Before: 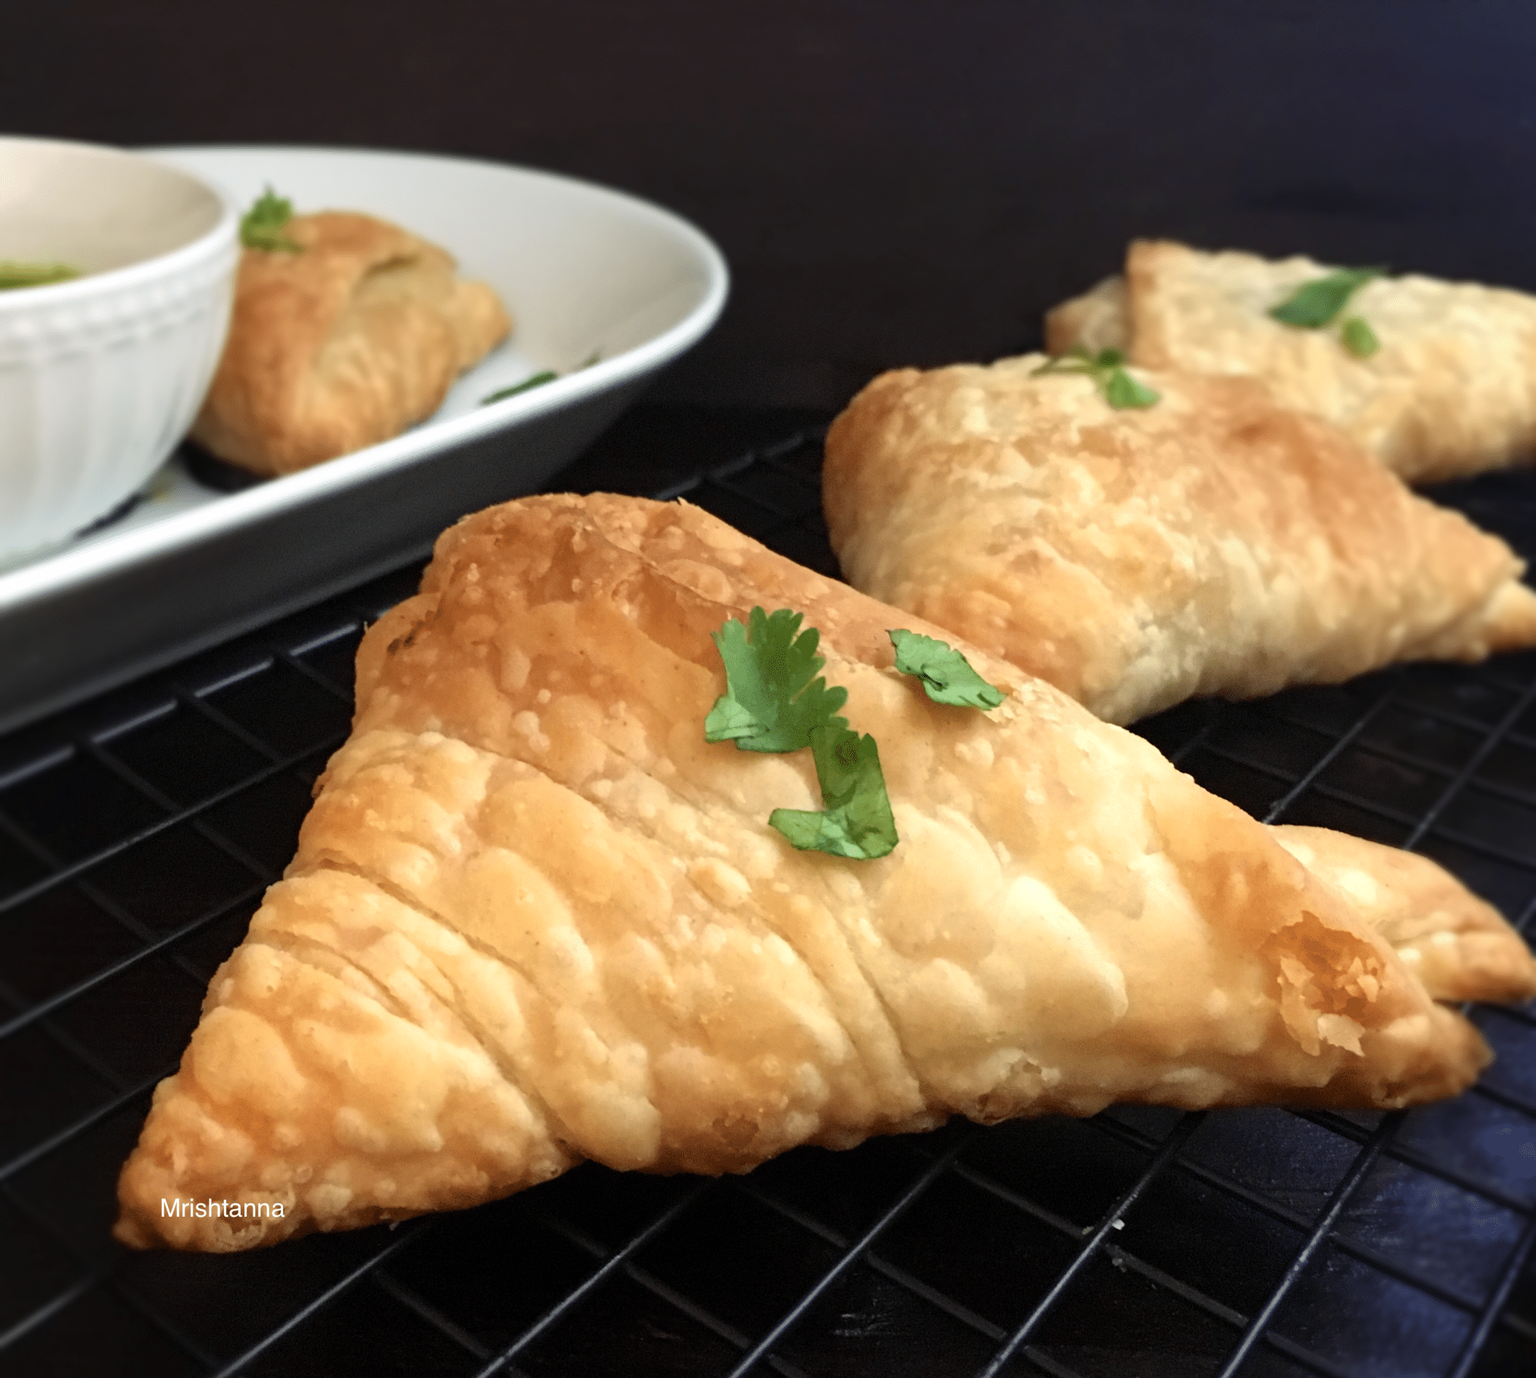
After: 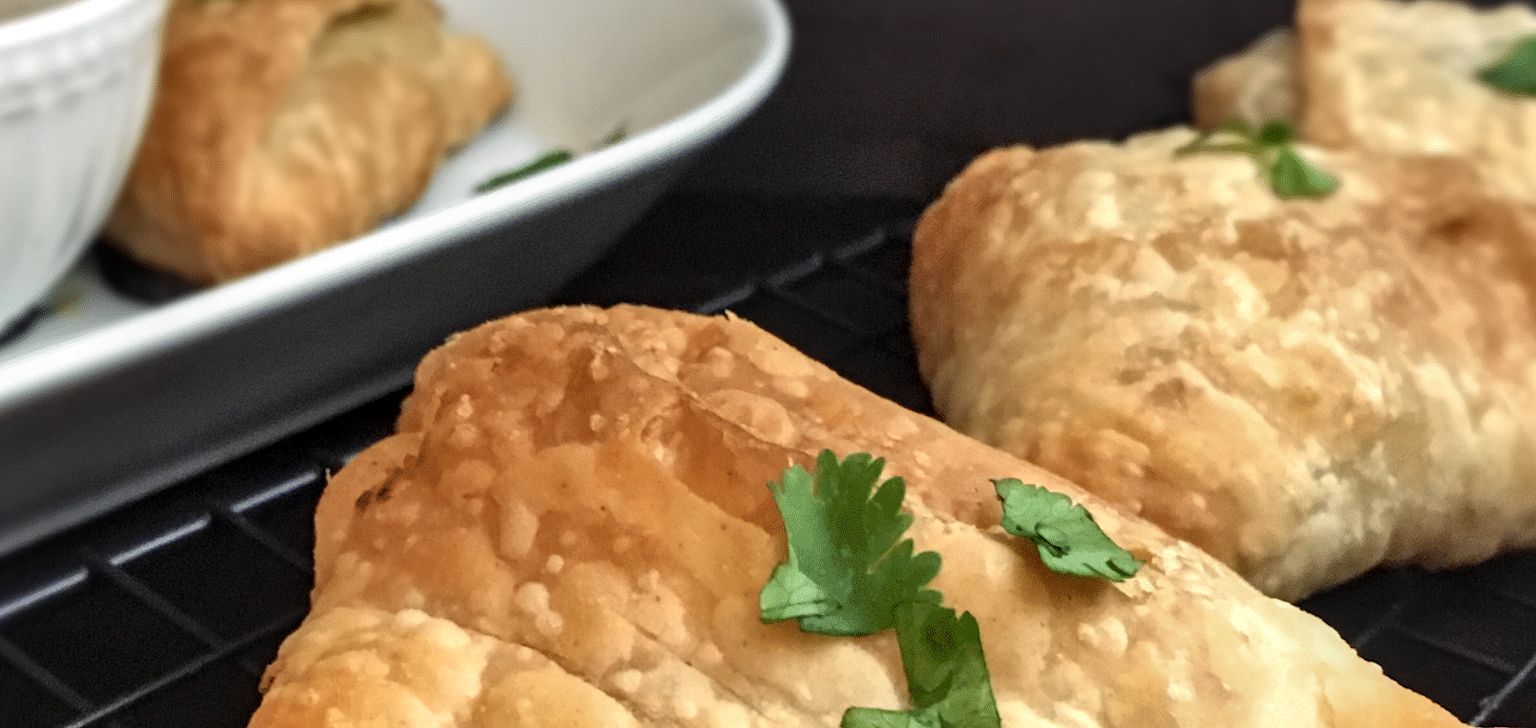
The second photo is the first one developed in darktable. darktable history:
shadows and highlights: highlights color adjustment 0%, soften with gaussian
crop: left 7.036%, top 18.398%, right 14.379%, bottom 40.043%
local contrast: detail 130%
